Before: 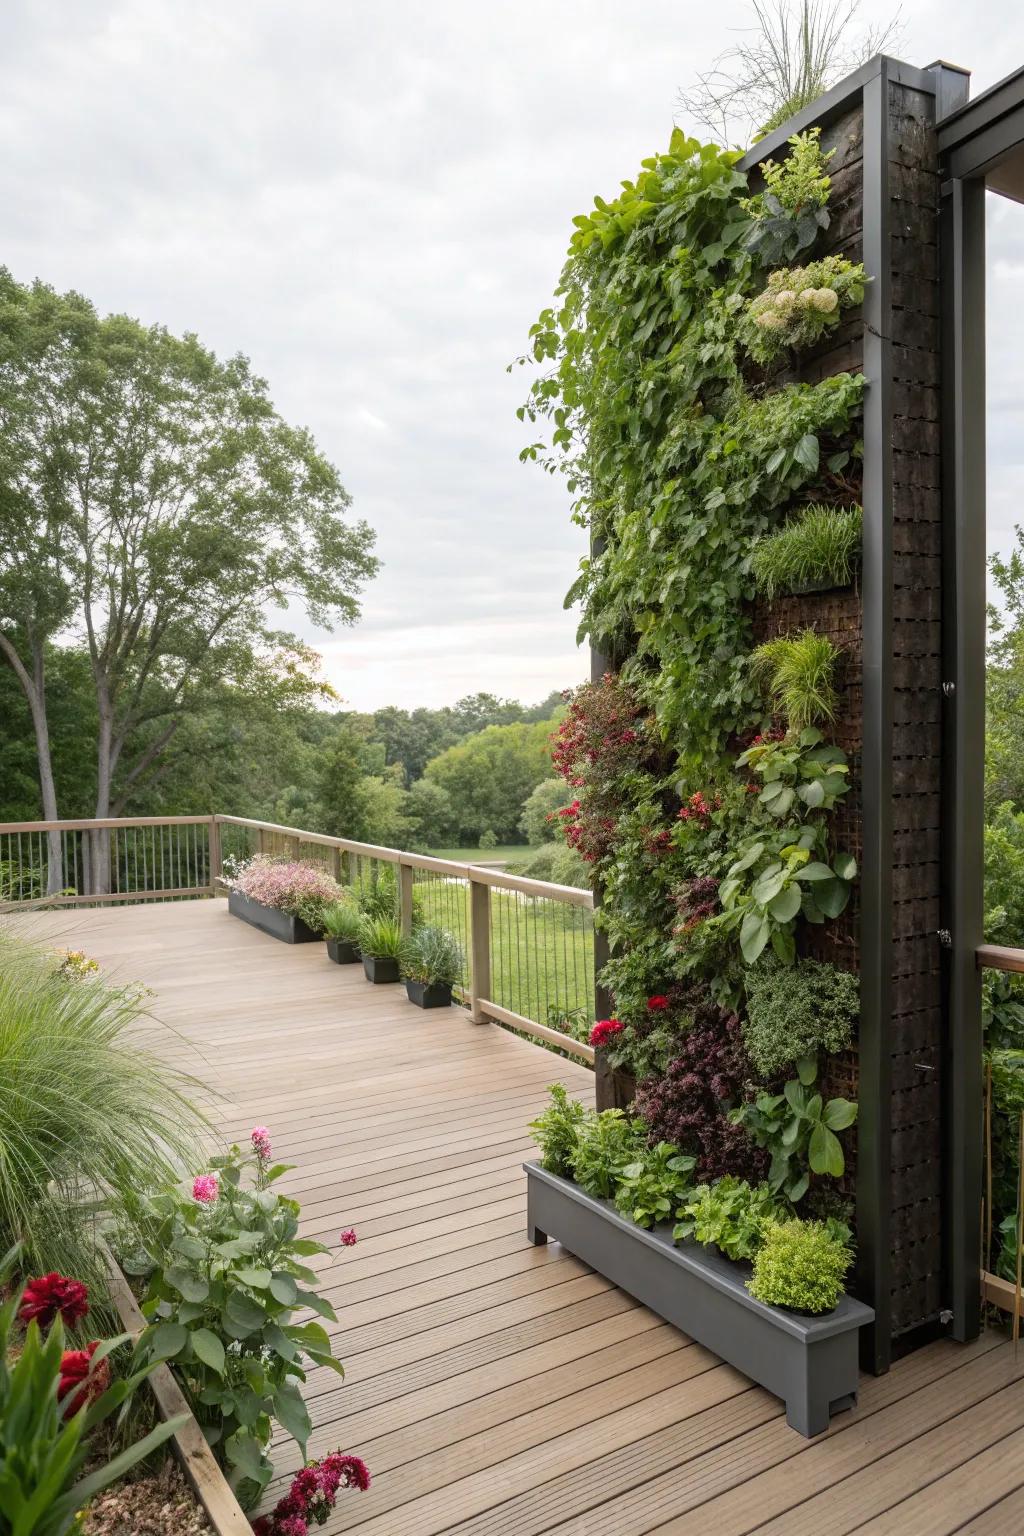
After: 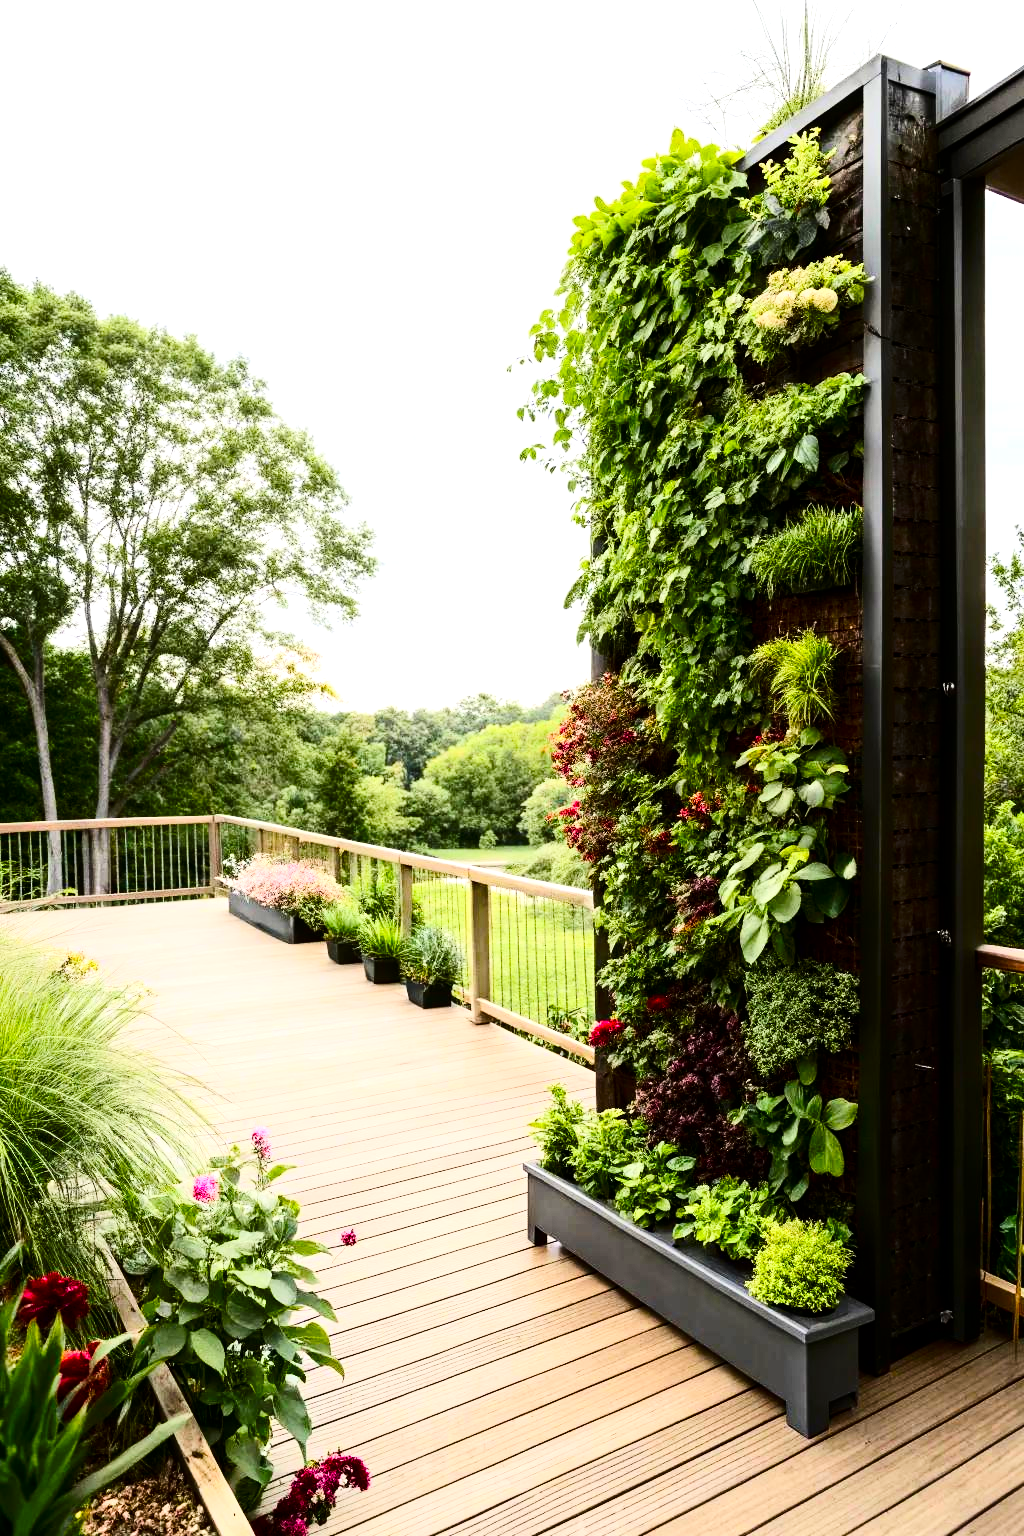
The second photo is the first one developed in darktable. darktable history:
contrast brightness saturation: contrast 0.33, brightness -0.076, saturation 0.168
exposure: exposure 0.202 EV, compensate exposure bias true, compensate highlight preservation false
color balance rgb: perceptual saturation grading › global saturation 13.644%, perceptual saturation grading › highlights -25.081%, perceptual saturation grading › shadows 29.971%, perceptual brilliance grading › highlights 9.807%, perceptual brilliance grading › mid-tones 5.35%, global vibrance 20%
tone curve: curves: ch0 [(0, 0) (0.004, 0.001) (0.133, 0.112) (0.325, 0.362) (0.832, 0.893) (1, 1)], color space Lab, linked channels, preserve colors none
